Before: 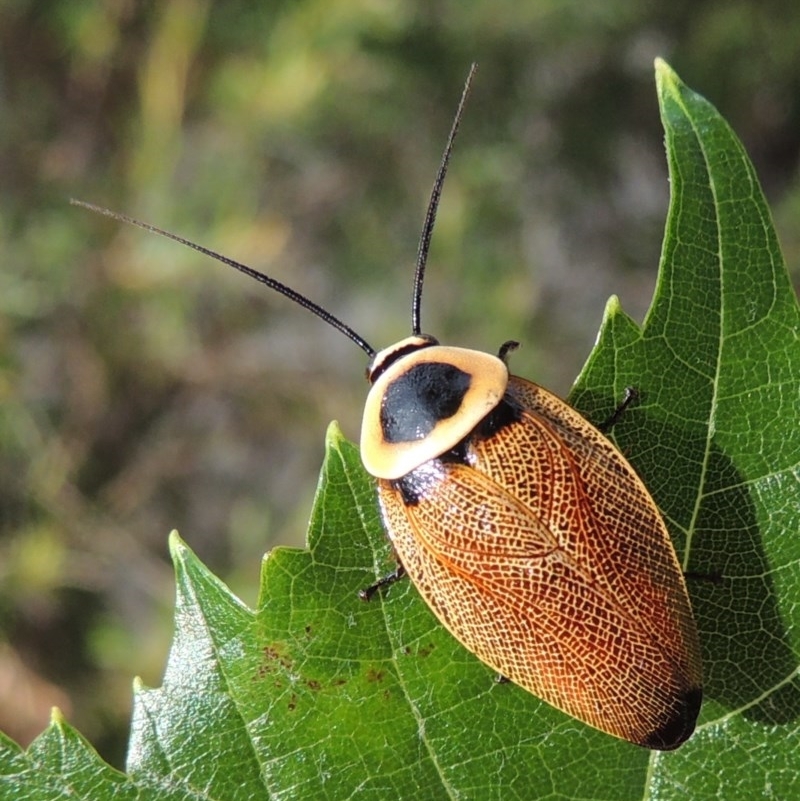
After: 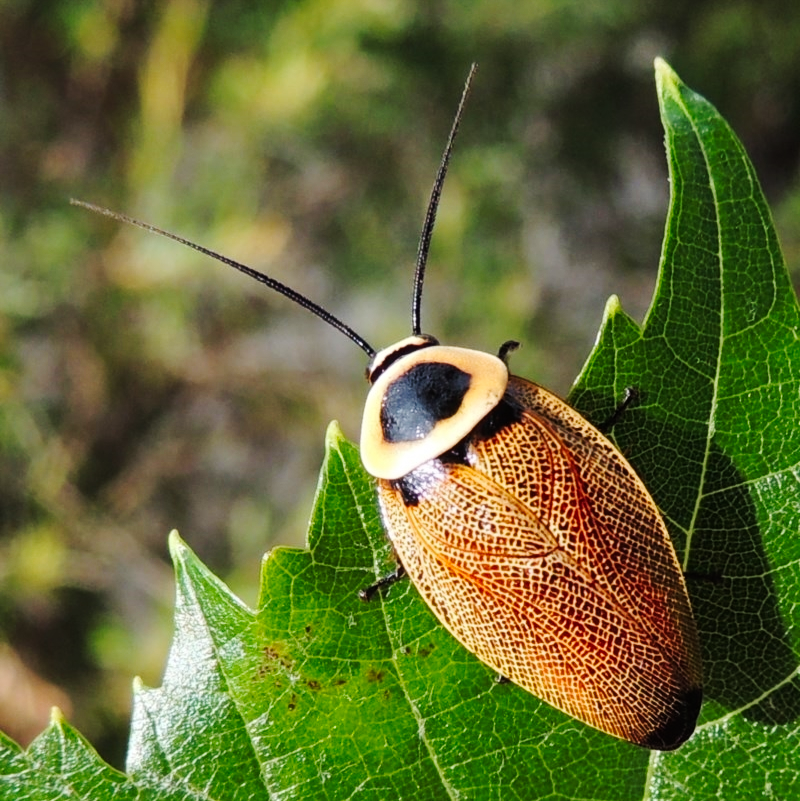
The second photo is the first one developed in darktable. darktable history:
tone equalizer: on, module defaults
tone curve: curves: ch0 [(0, 0) (0.126, 0.061) (0.338, 0.285) (0.494, 0.518) (0.703, 0.762) (1, 1)]; ch1 [(0, 0) (0.389, 0.313) (0.457, 0.442) (0.5, 0.501) (0.55, 0.578) (1, 1)]; ch2 [(0, 0) (0.44, 0.424) (0.501, 0.499) (0.557, 0.564) (0.613, 0.67) (0.707, 0.746) (1, 1)], preserve colors none
